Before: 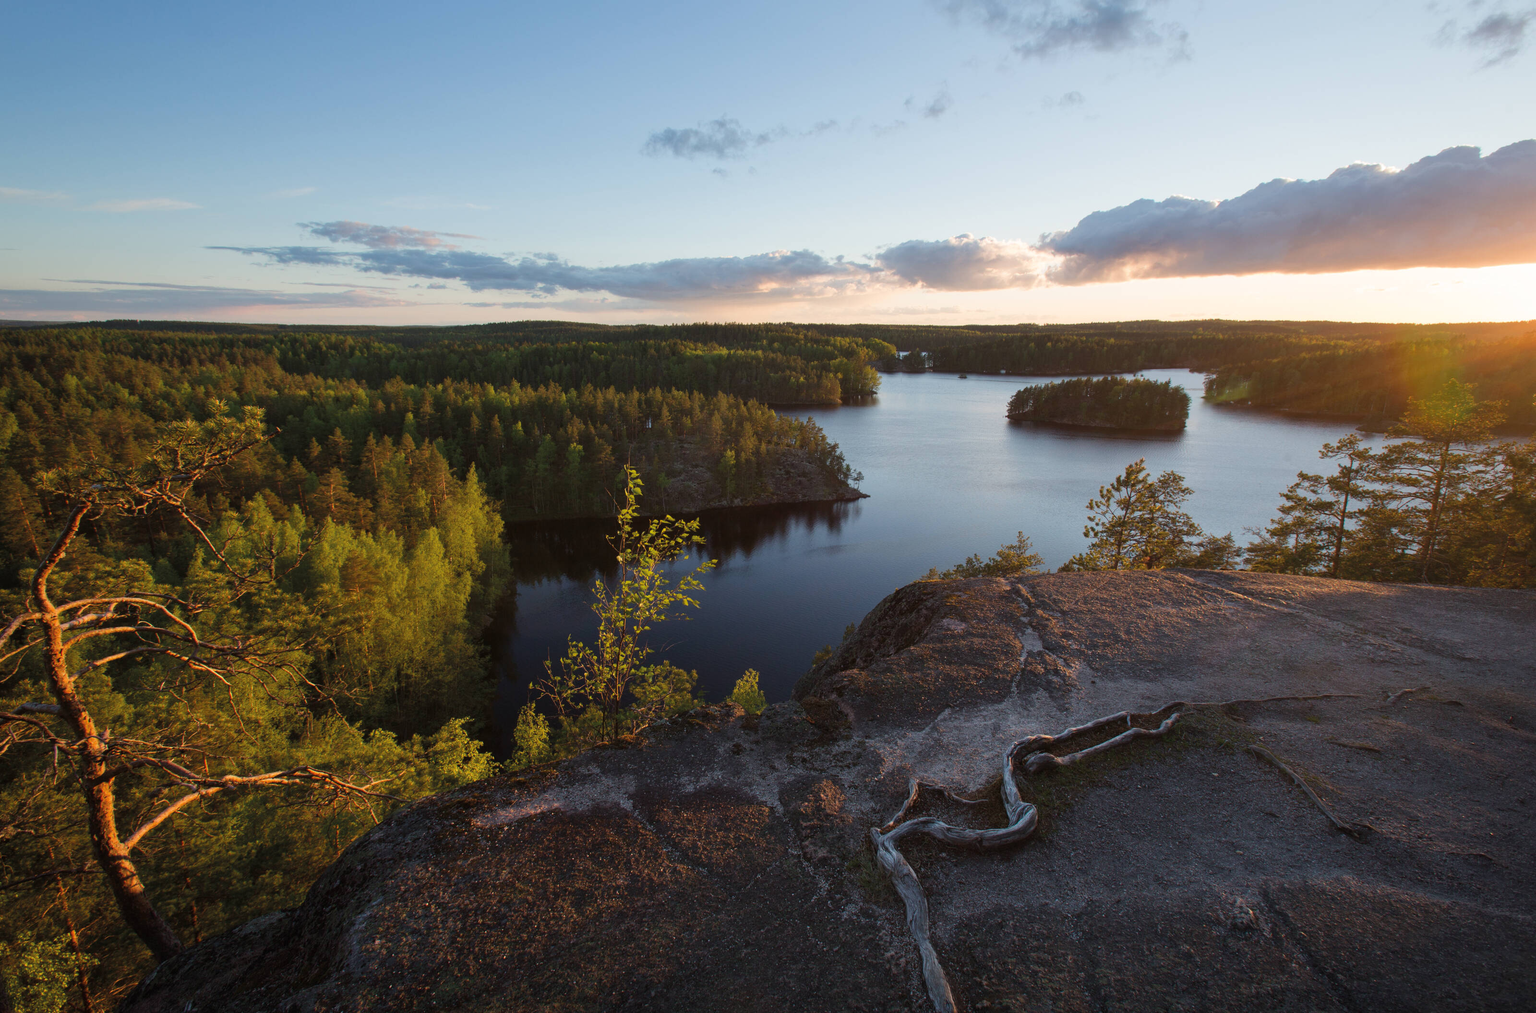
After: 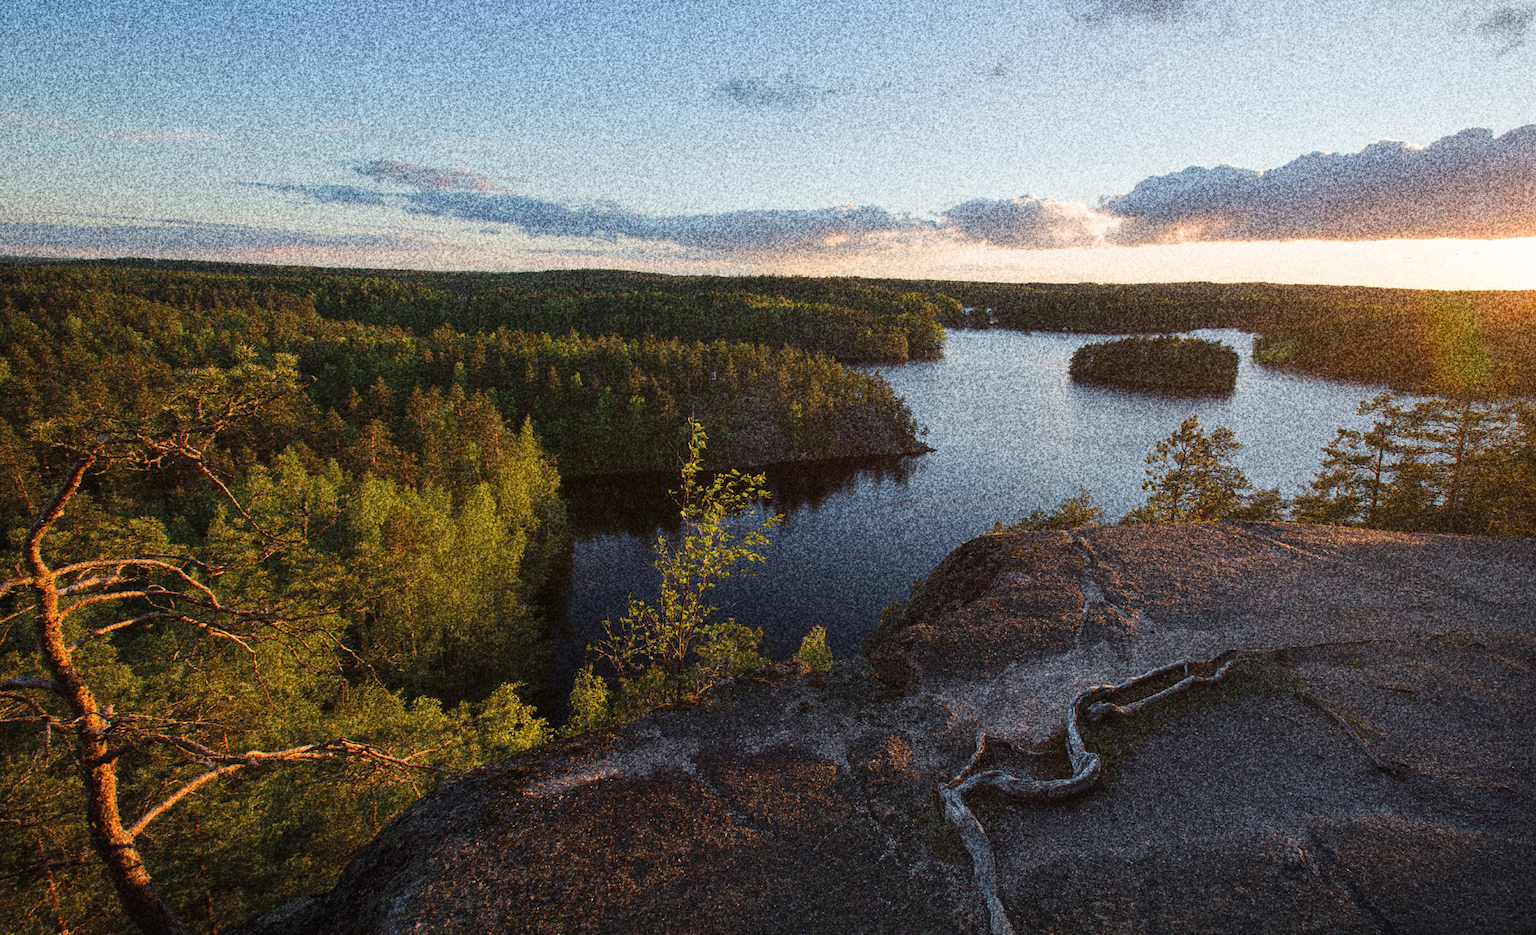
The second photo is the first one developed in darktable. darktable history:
rotate and perspective: rotation -0.013°, lens shift (vertical) -0.027, lens shift (horizontal) 0.178, crop left 0.016, crop right 0.989, crop top 0.082, crop bottom 0.918
grain: coarseness 30.02 ISO, strength 100%
